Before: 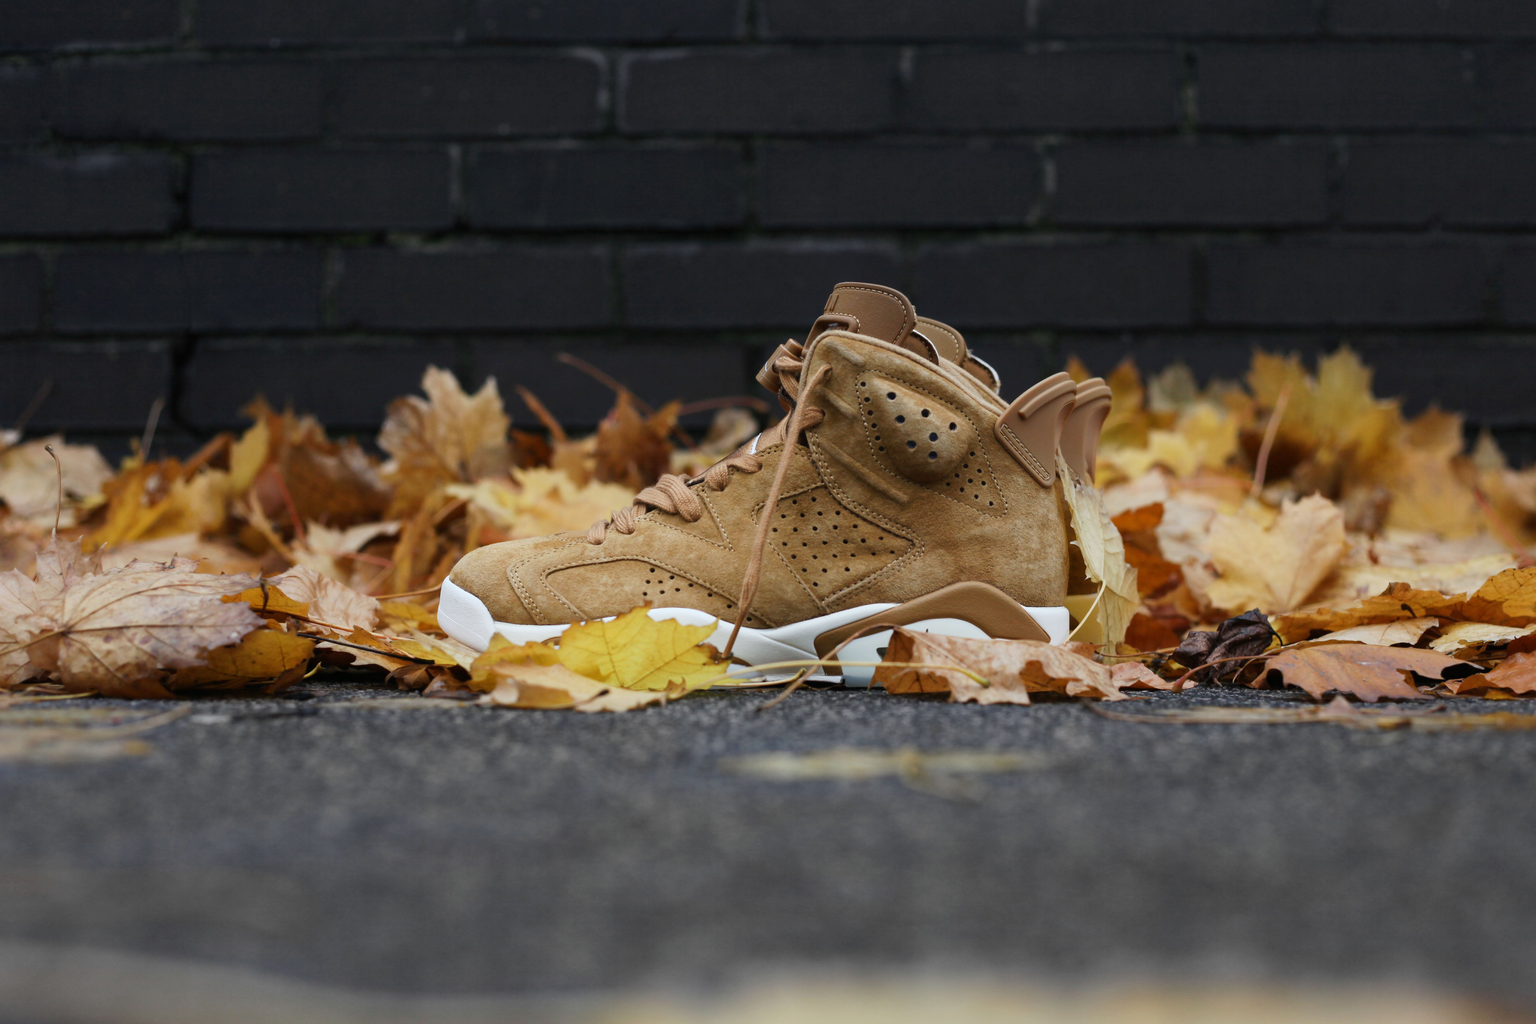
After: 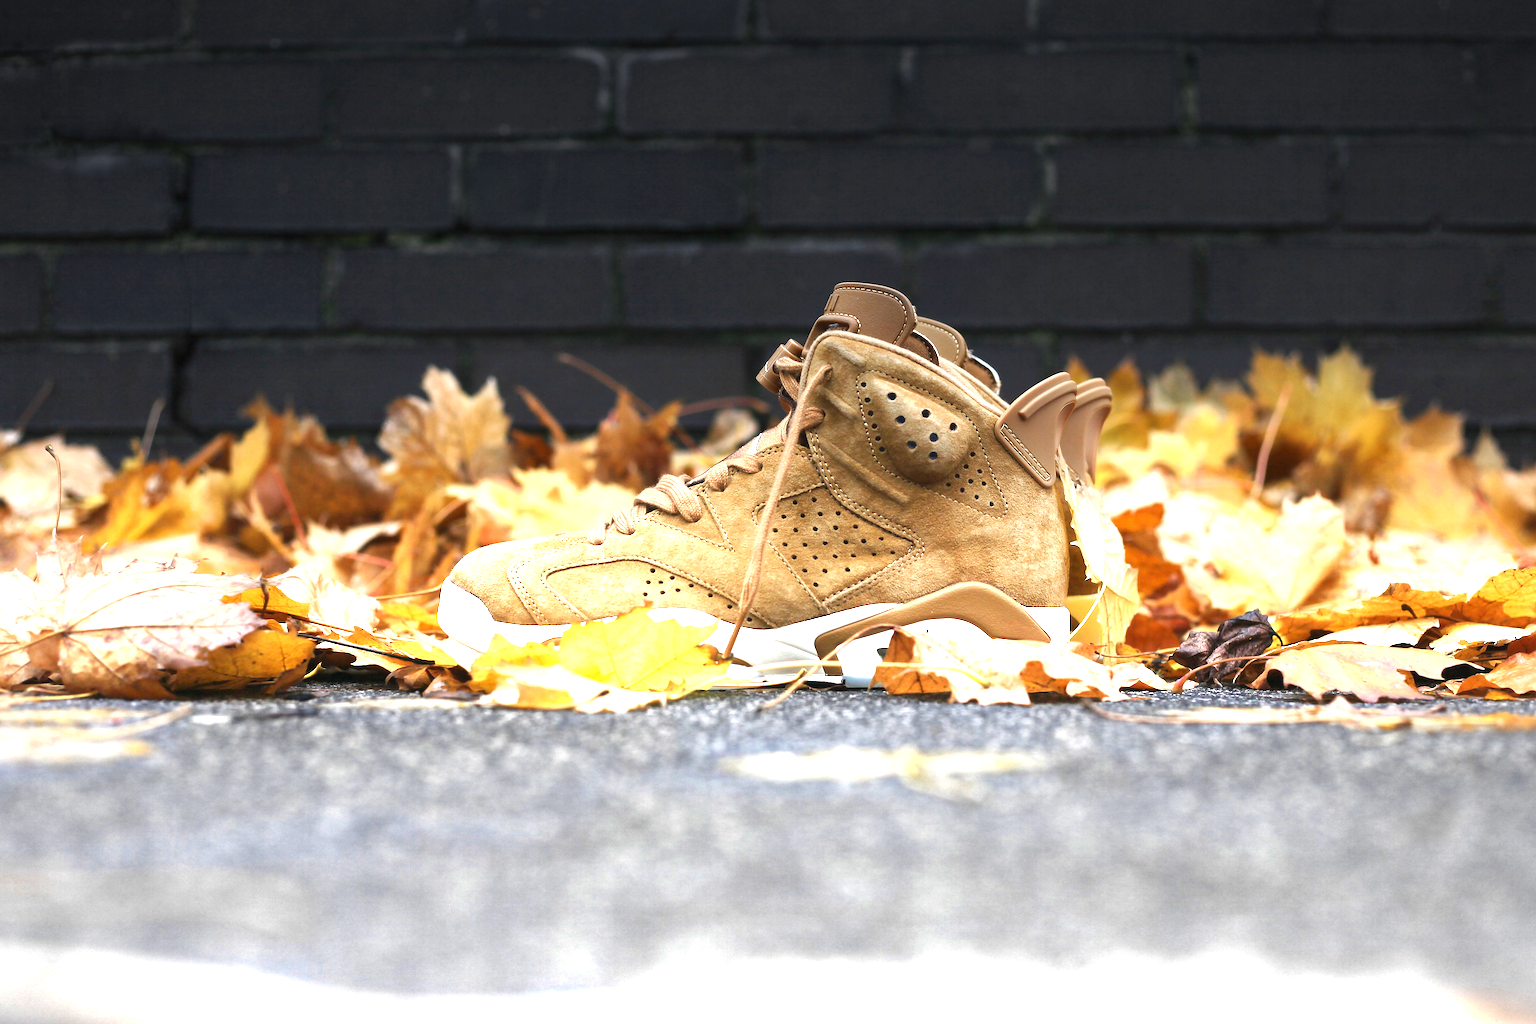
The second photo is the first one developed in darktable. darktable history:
exposure: black level correction 0, exposure 0.3 EV, compensate highlight preservation false
graduated density: density -3.9 EV
sharpen: radius 1.4, amount 1.25, threshold 0.7
vignetting: fall-off start 100%, brightness -0.282, width/height ratio 1.31
